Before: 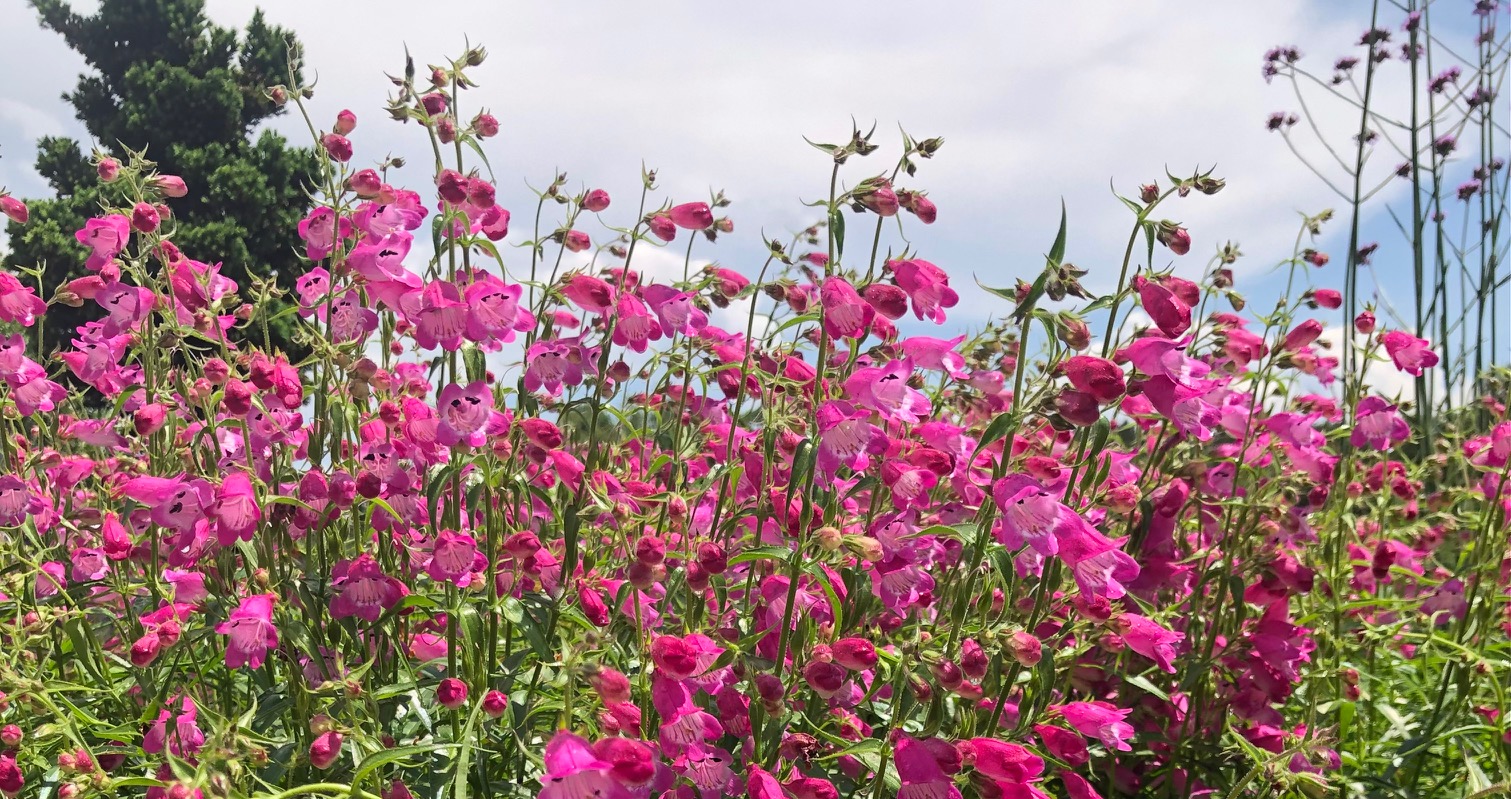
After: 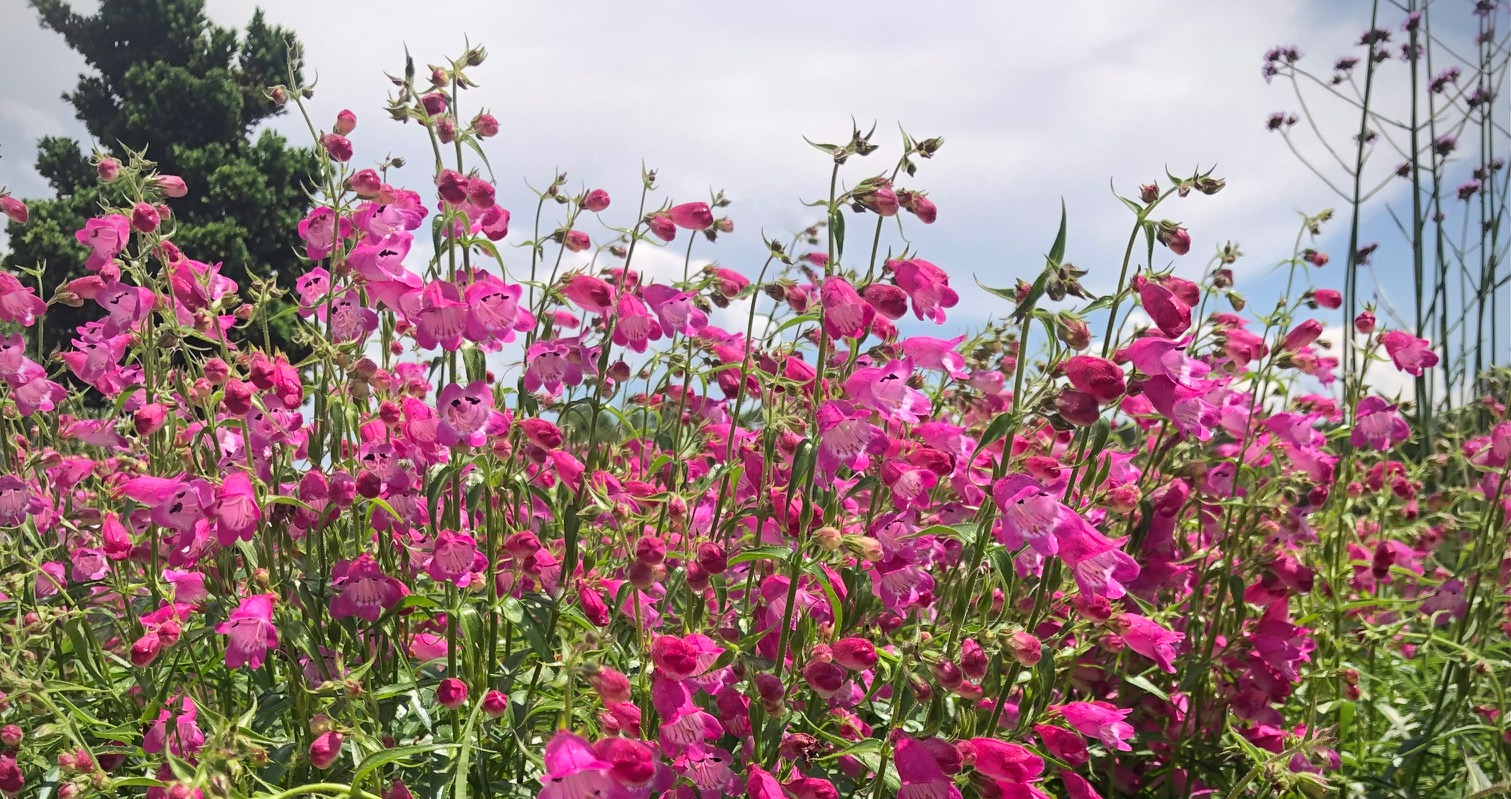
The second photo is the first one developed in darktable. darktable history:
vignetting: brightness -0.403, saturation -0.299, center (-0.028, 0.232)
